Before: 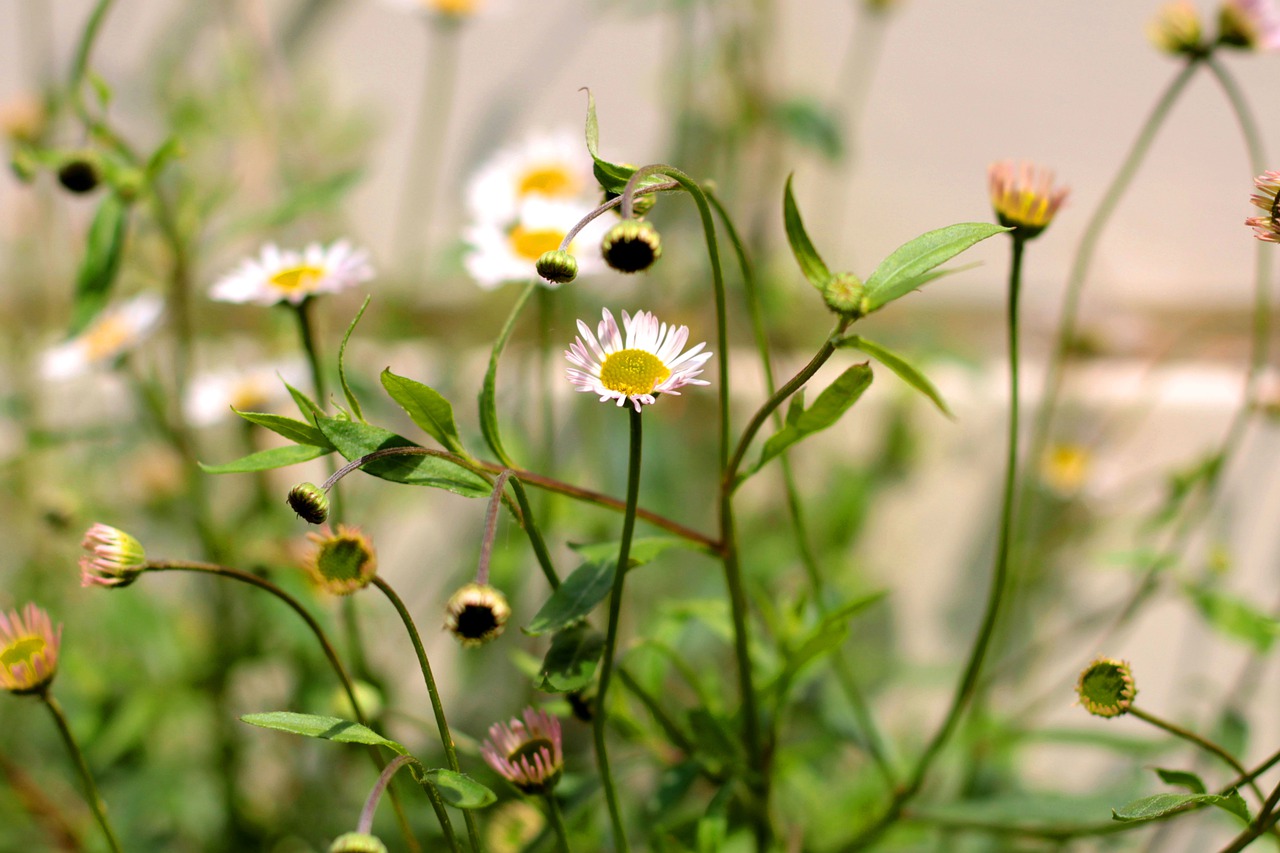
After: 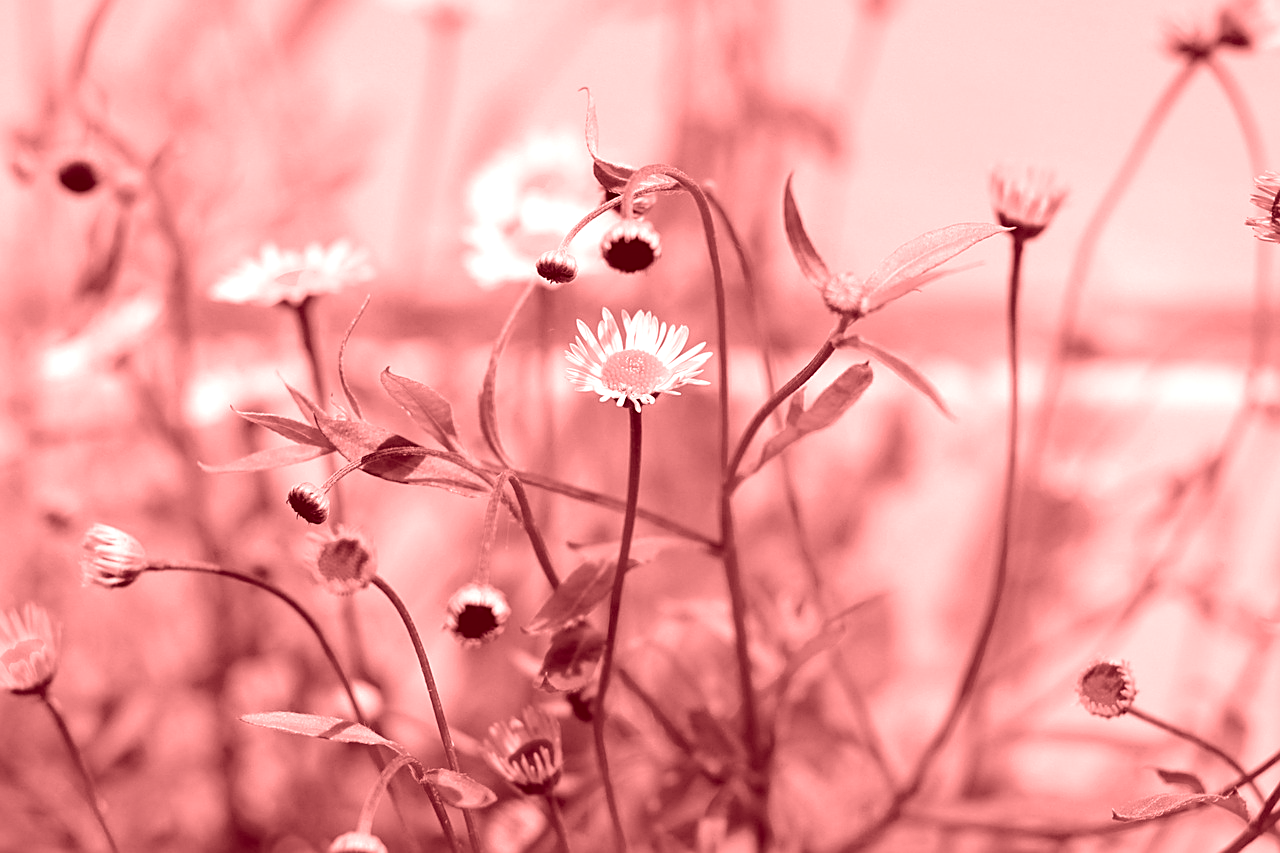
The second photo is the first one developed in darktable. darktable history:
sharpen: on, module defaults
colorize: saturation 60%, source mix 100%
